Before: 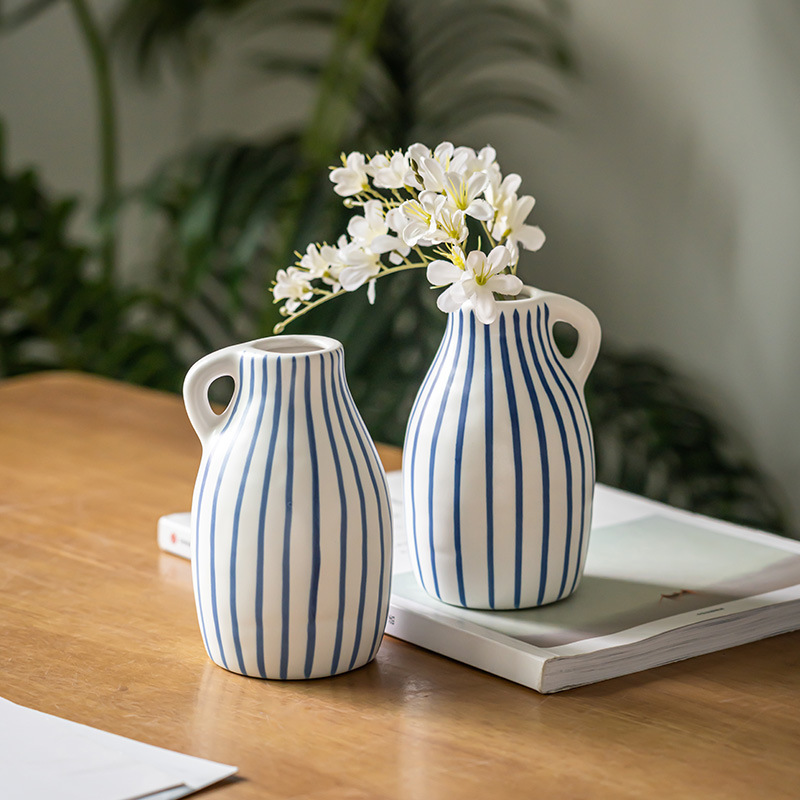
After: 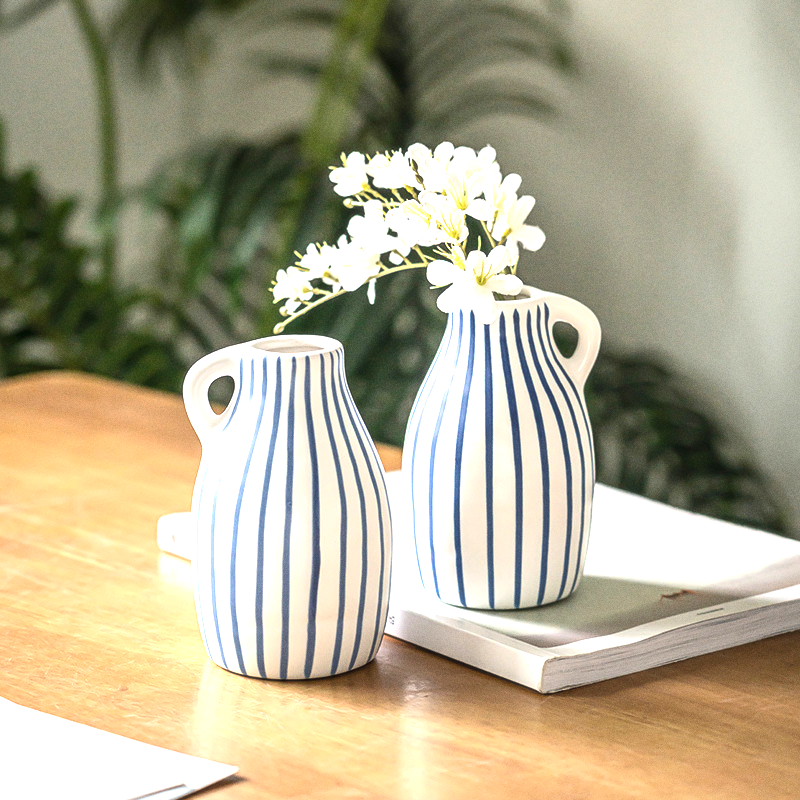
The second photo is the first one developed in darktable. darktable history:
exposure: black level correction 0, exposure 1.2 EV, compensate exposure bias true, compensate highlight preservation false
soften: size 10%, saturation 50%, brightness 0.2 EV, mix 10%
grain: coarseness 0.09 ISO
sharpen: amount 0.2
